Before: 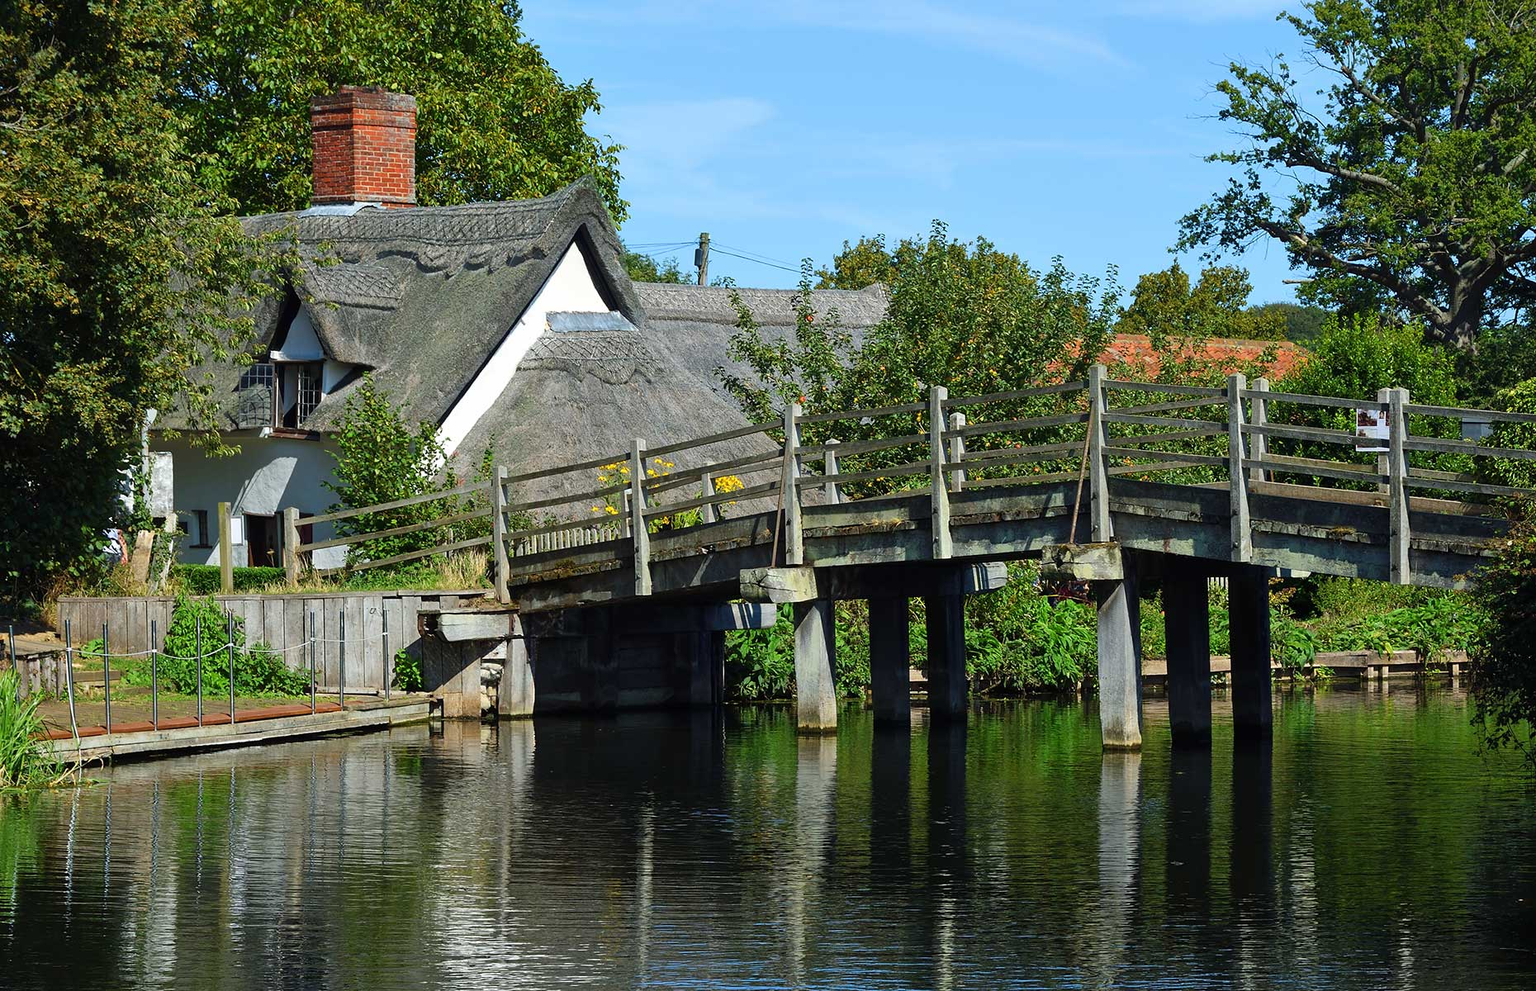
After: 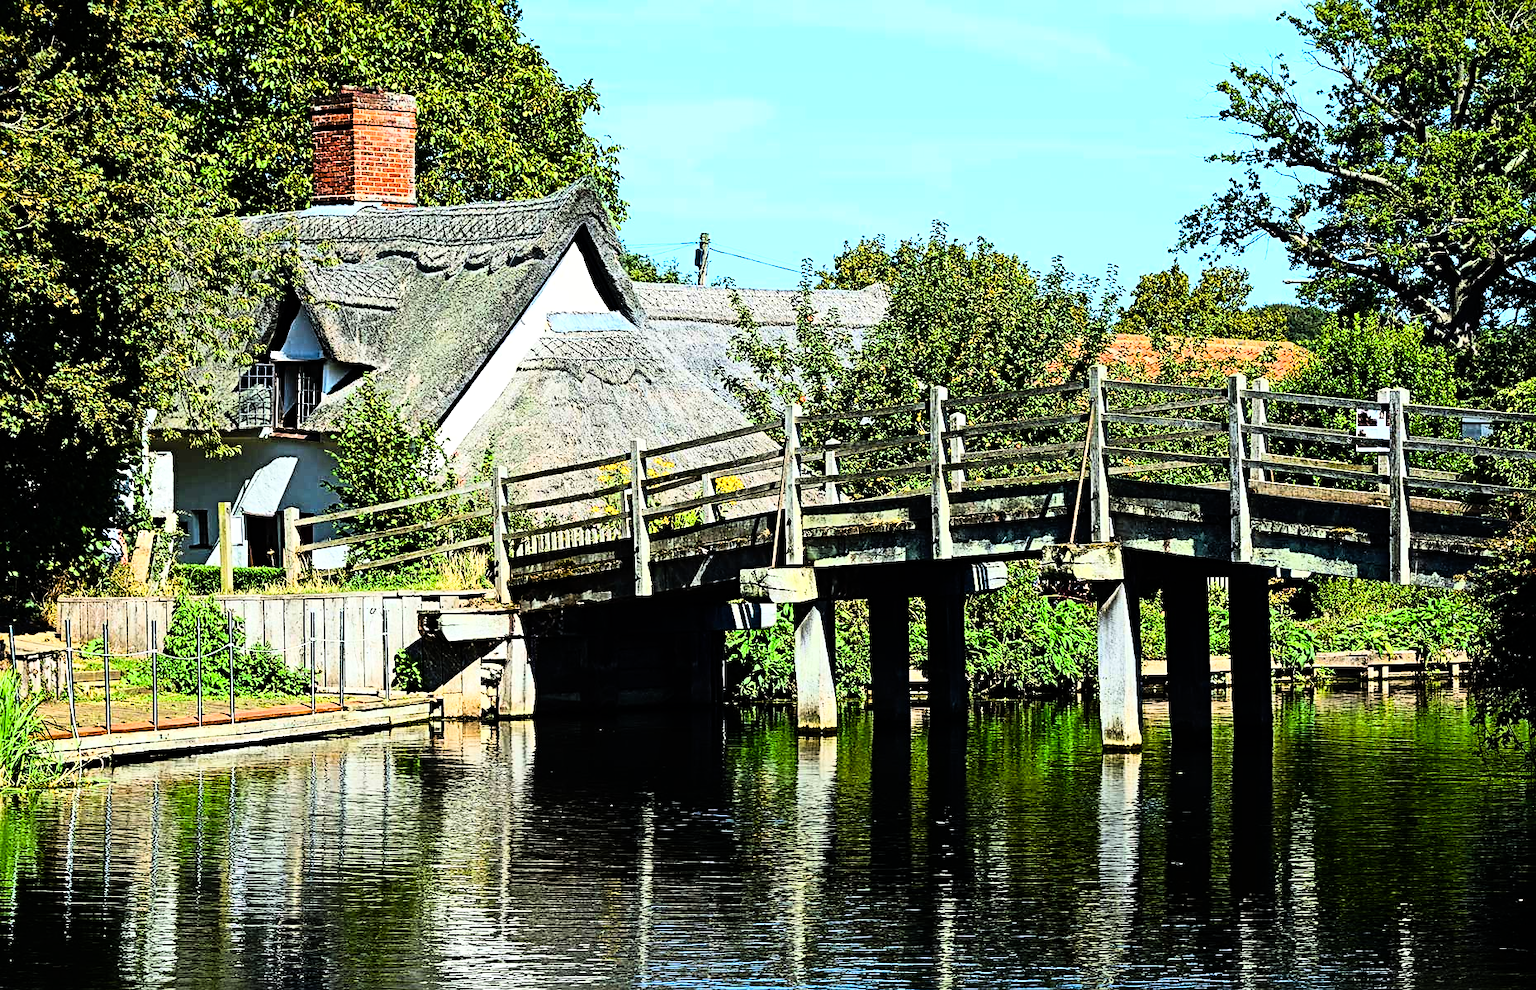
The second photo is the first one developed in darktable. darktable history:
sharpen: radius 4
color balance rgb: shadows lift › luminance -20%, power › hue 72.24°, highlights gain › luminance 15%, global offset › hue 171.6°, perceptual saturation grading › highlights -15%, perceptual saturation grading › shadows 25%, global vibrance 30%, contrast 10%
rgb curve: curves: ch0 [(0, 0) (0.21, 0.15) (0.24, 0.21) (0.5, 0.75) (0.75, 0.96) (0.89, 0.99) (1, 1)]; ch1 [(0, 0.02) (0.21, 0.13) (0.25, 0.2) (0.5, 0.67) (0.75, 0.9) (0.89, 0.97) (1, 1)]; ch2 [(0, 0.02) (0.21, 0.13) (0.25, 0.2) (0.5, 0.67) (0.75, 0.9) (0.89, 0.97) (1, 1)], compensate middle gray true
